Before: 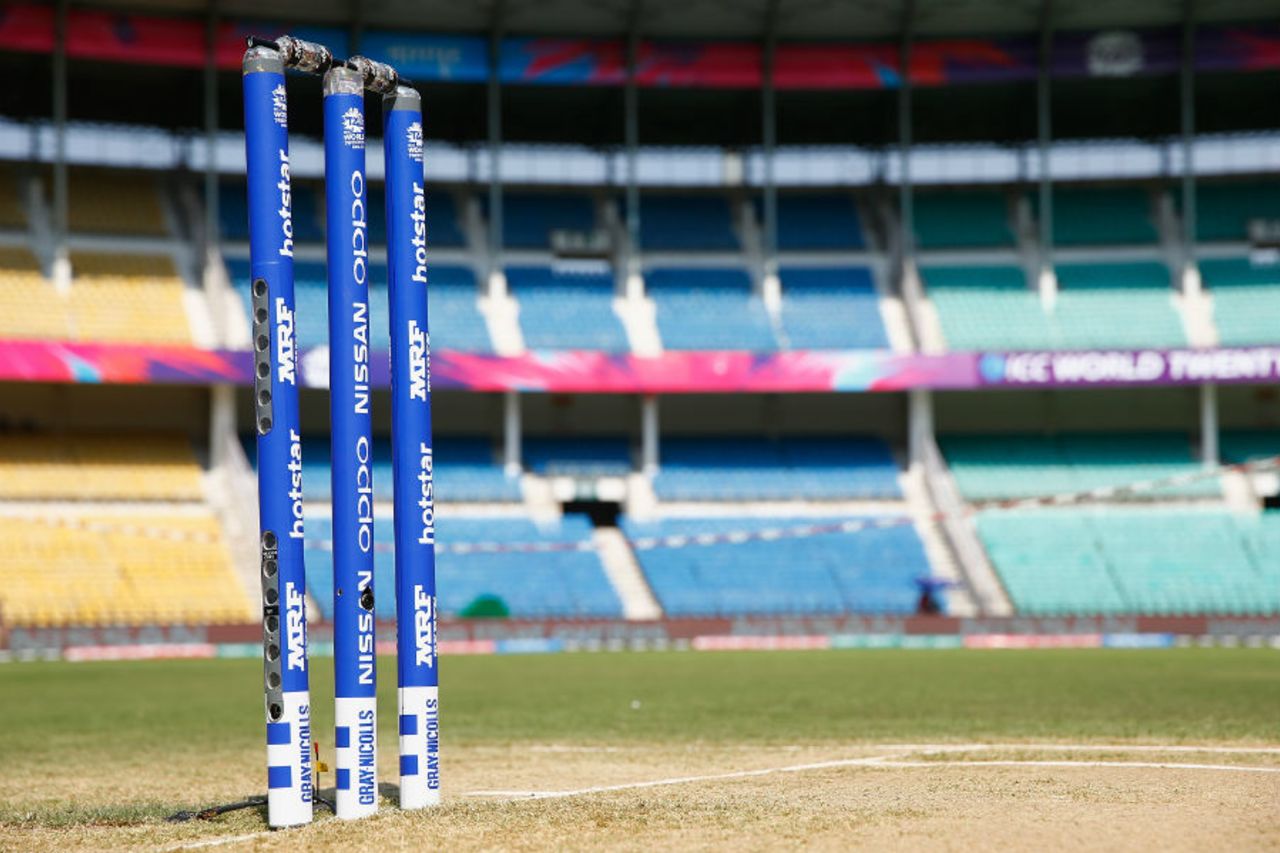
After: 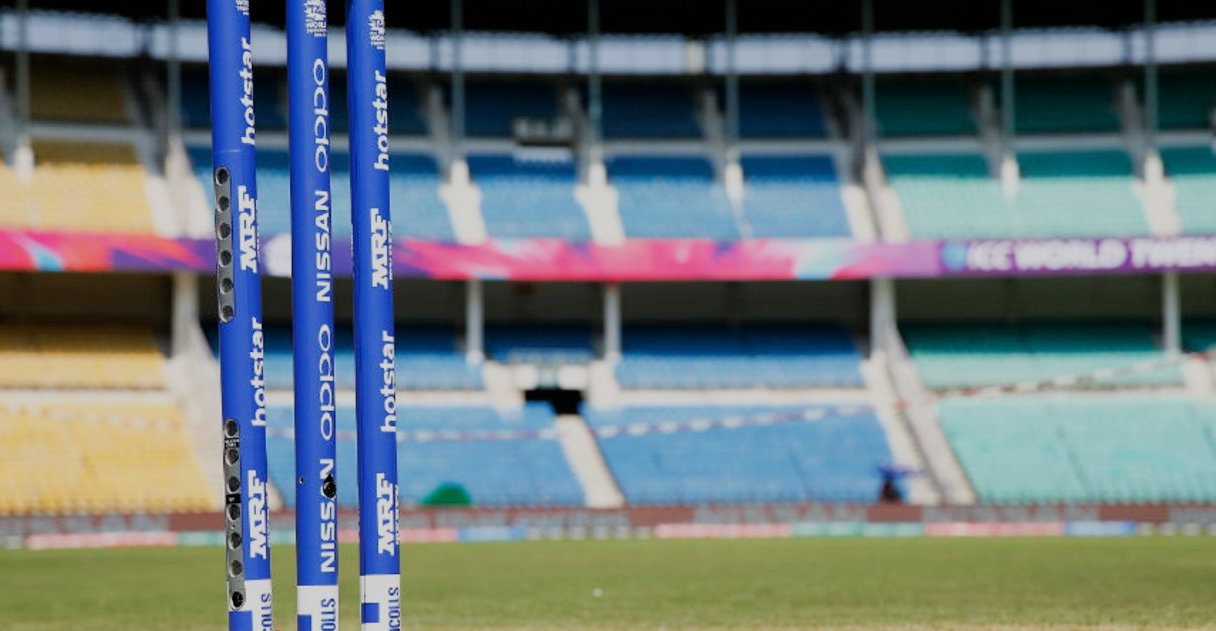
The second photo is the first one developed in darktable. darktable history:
crop and rotate: left 2.991%, top 13.302%, right 1.981%, bottom 12.636%
filmic rgb: black relative exposure -7.65 EV, white relative exposure 4.56 EV, hardness 3.61
